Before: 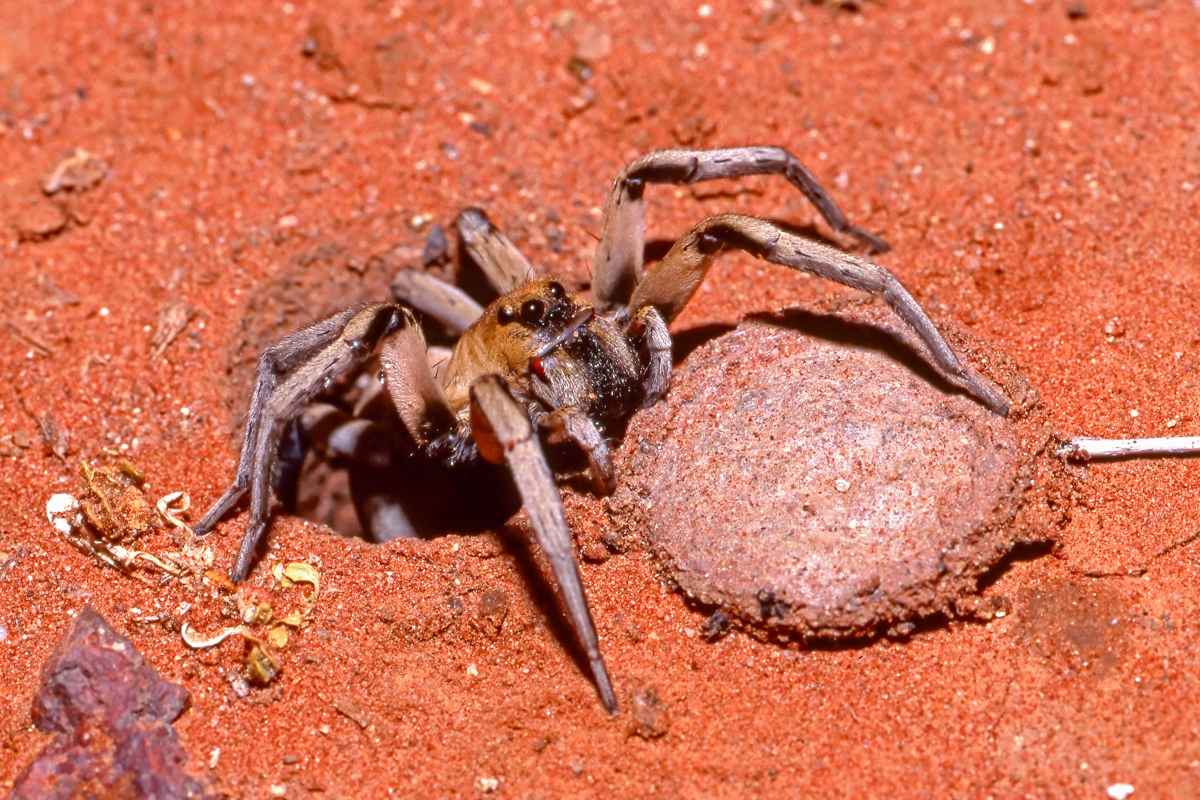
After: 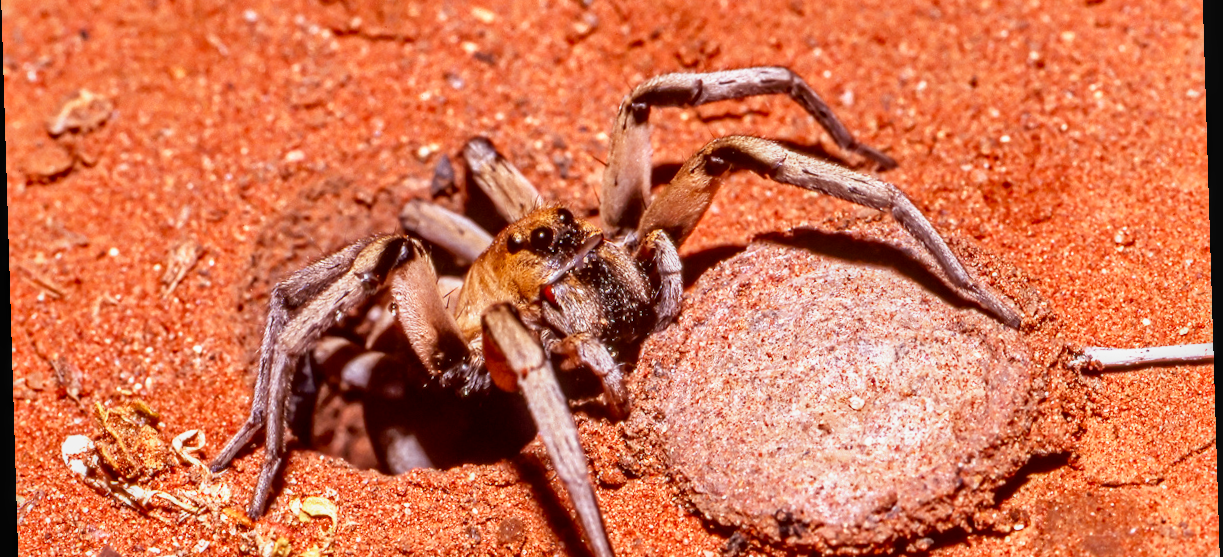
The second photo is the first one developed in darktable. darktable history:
local contrast: detail 130%
rotate and perspective: rotation -1.75°, automatic cropping off
rgb levels: mode RGB, independent channels, levels [[0, 0.5, 1], [0, 0.521, 1], [0, 0.536, 1]]
crop: top 11.166%, bottom 22.168%
base curve: curves: ch0 [(0, 0) (0.088, 0.125) (0.176, 0.251) (0.354, 0.501) (0.613, 0.749) (1, 0.877)], preserve colors none
shadows and highlights: shadows 60, soften with gaussian
contrast brightness saturation: saturation -0.05
